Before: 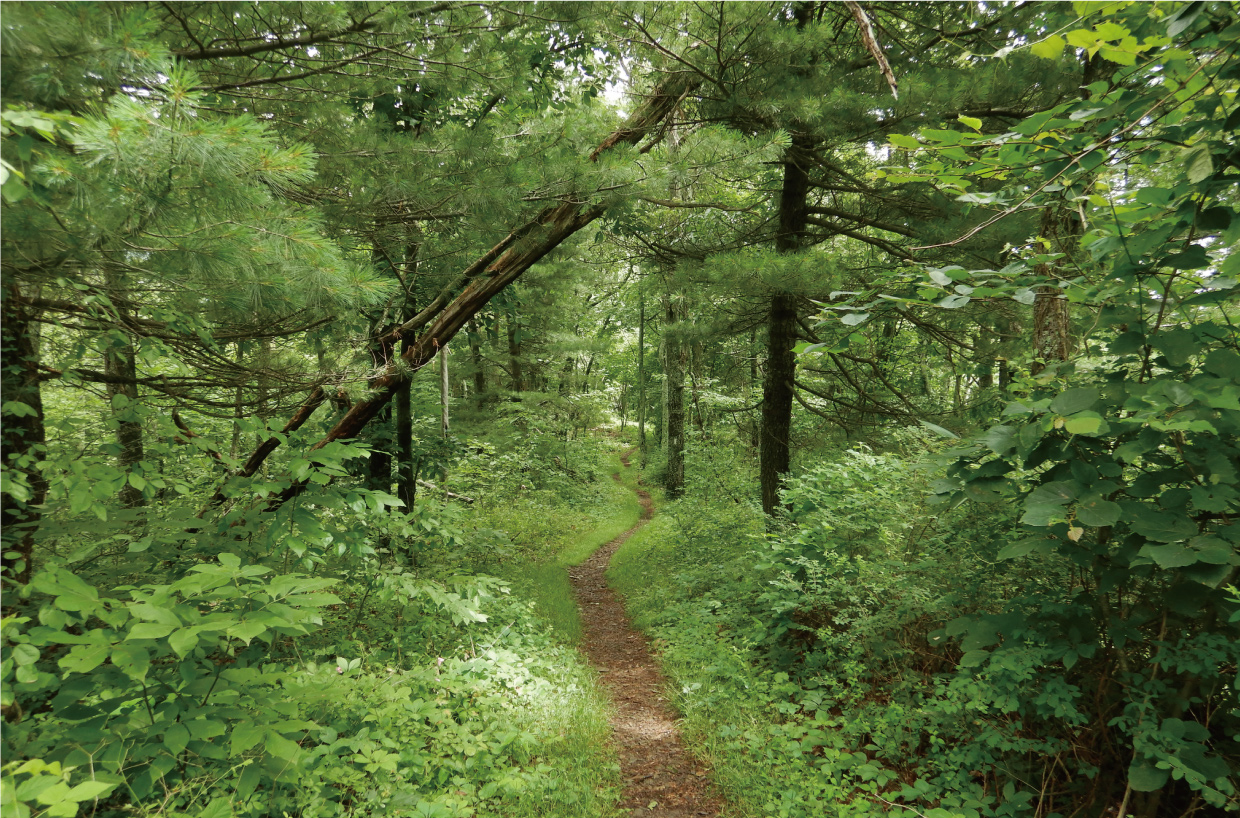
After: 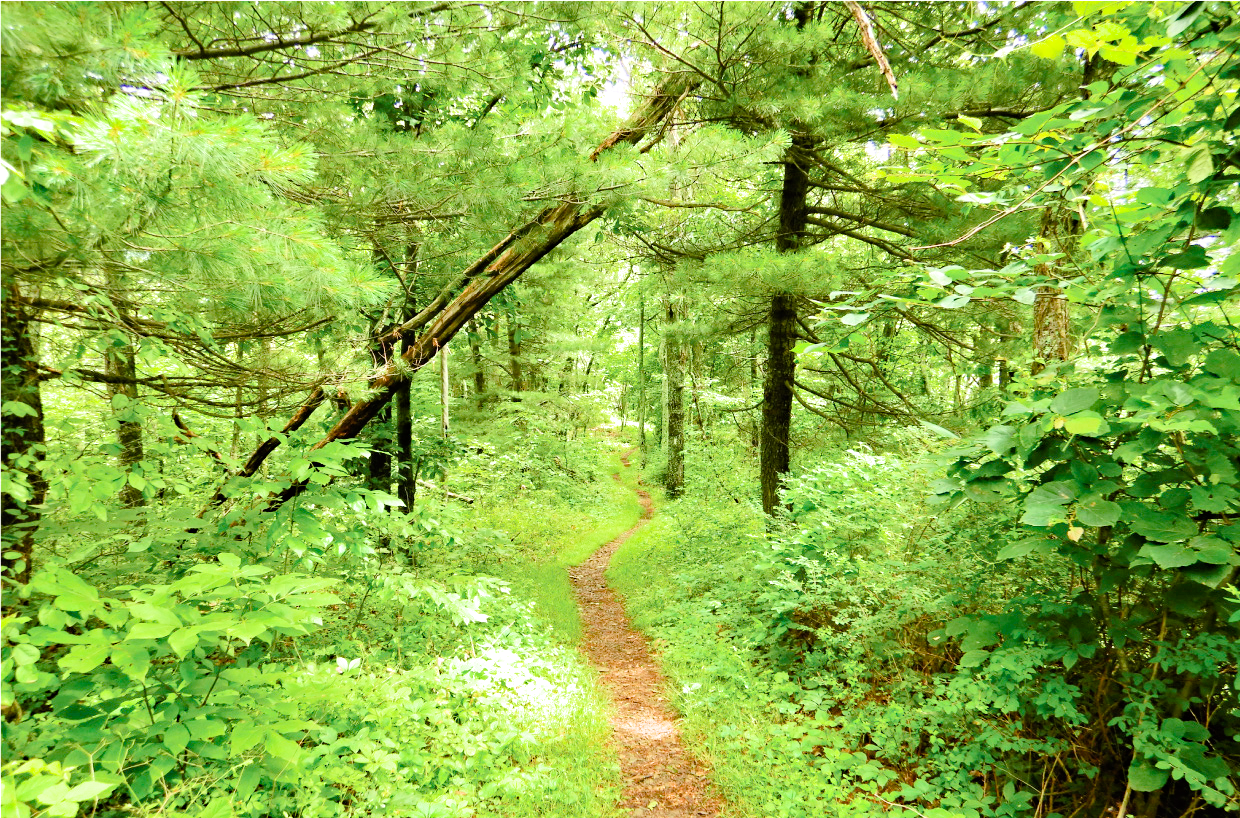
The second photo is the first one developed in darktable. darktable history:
exposure: black level correction 0, exposure 1.701 EV, compensate highlight preservation false
tone equalizer: -8 EV -0.385 EV, -7 EV -0.367 EV, -6 EV -0.357 EV, -5 EV -0.219 EV, -3 EV 0.214 EV, -2 EV 0.315 EV, -1 EV 0.382 EV, +0 EV 0.409 EV
filmic rgb: black relative exposure -7.65 EV, white relative exposure 4.56 EV, threshold 5.99 EV, hardness 3.61, contrast 1.055, color science v6 (2022), enable highlight reconstruction true
haze removal: strength 0.292, distance 0.245, compatibility mode true, adaptive false
color balance rgb: perceptual saturation grading › global saturation 26.823%, perceptual saturation grading › highlights -28.551%, perceptual saturation grading › mid-tones 15.957%, perceptual saturation grading › shadows 32.966%, global vibrance 20%
